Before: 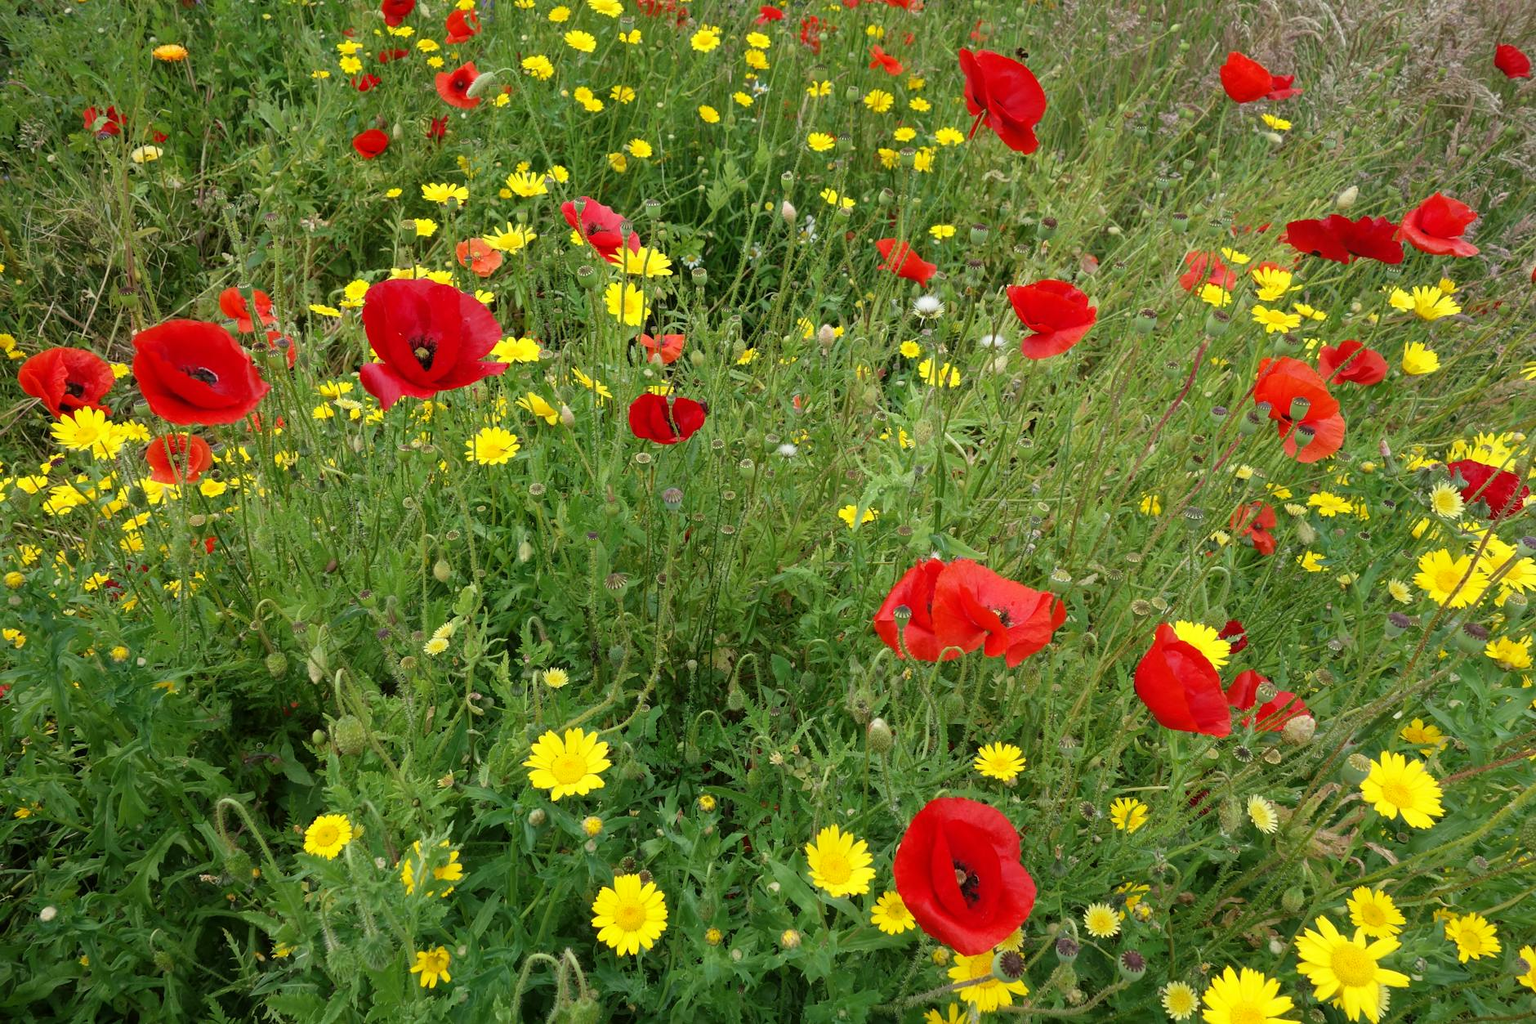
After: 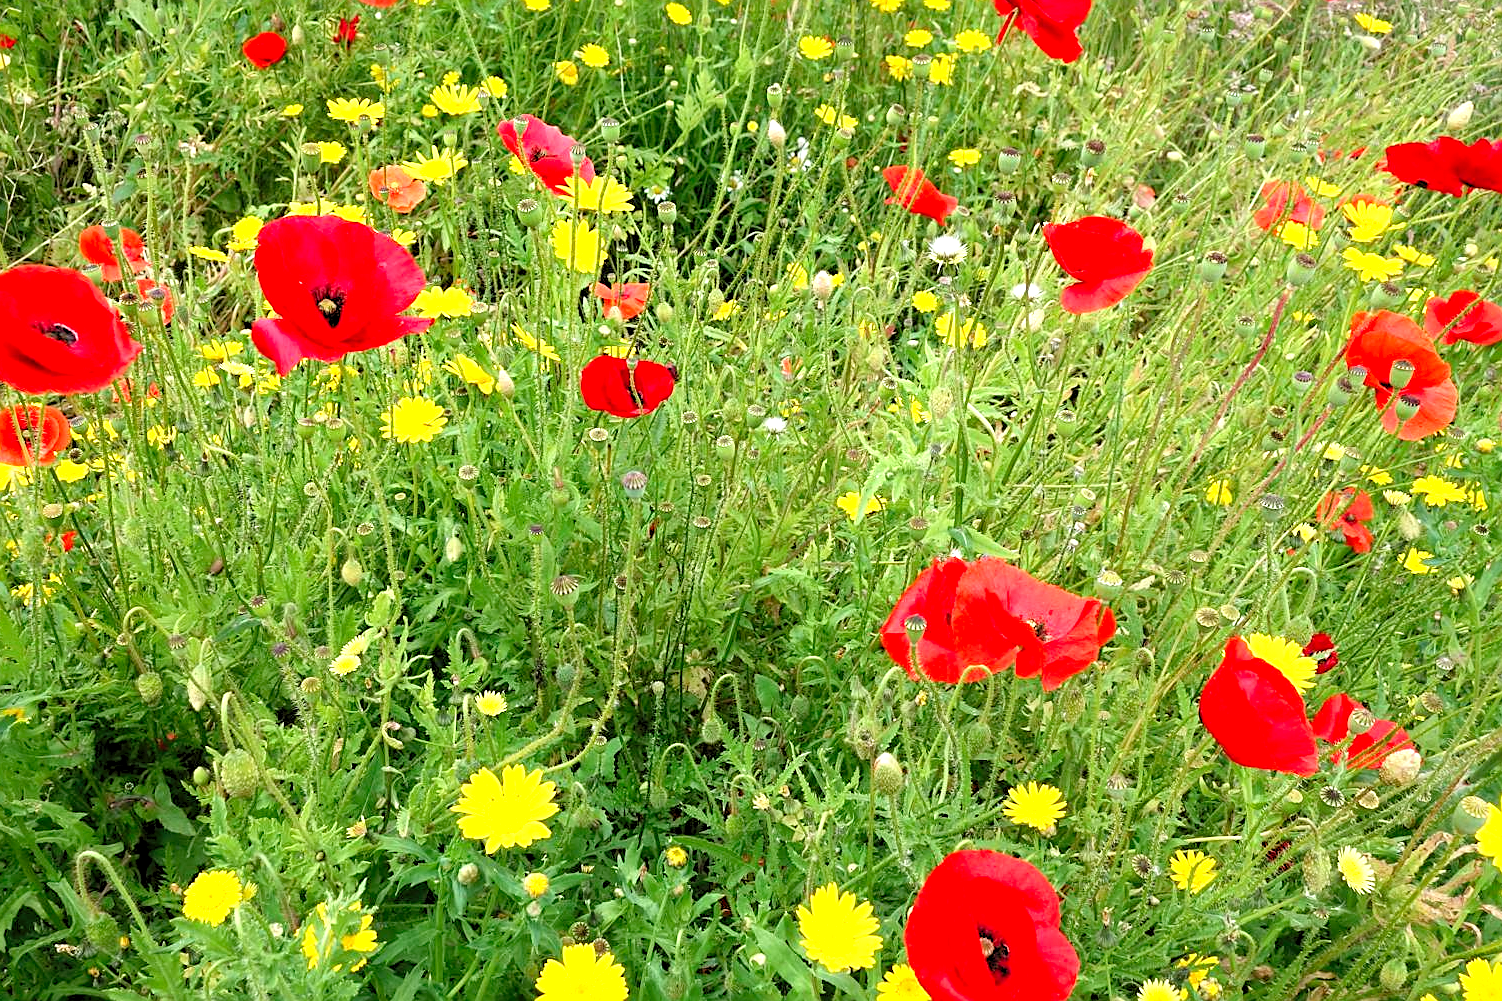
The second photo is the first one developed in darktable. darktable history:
tone equalizer: -8 EV -0.417 EV, -7 EV -0.389 EV, -6 EV -0.333 EV, -5 EV -0.222 EV, -3 EV 0.222 EV, -2 EV 0.333 EV, -1 EV 0.389 EV, +0 EV 0.417 EV, edges refinement/feathering 500, mask exposure compensation -1.57 EV, preserve details no
levels: levels [0.036, 0.364, 0.827]
sharpen: on, module defaults
white balance: red 1.009, blue 1.027
base curve: curves: ch0 [(0, 0) (0.303, 0.277) (1, 1)]
crop and rotate: left 10.071%, top 10.071%, right 10.02%, bottom 10.02%
